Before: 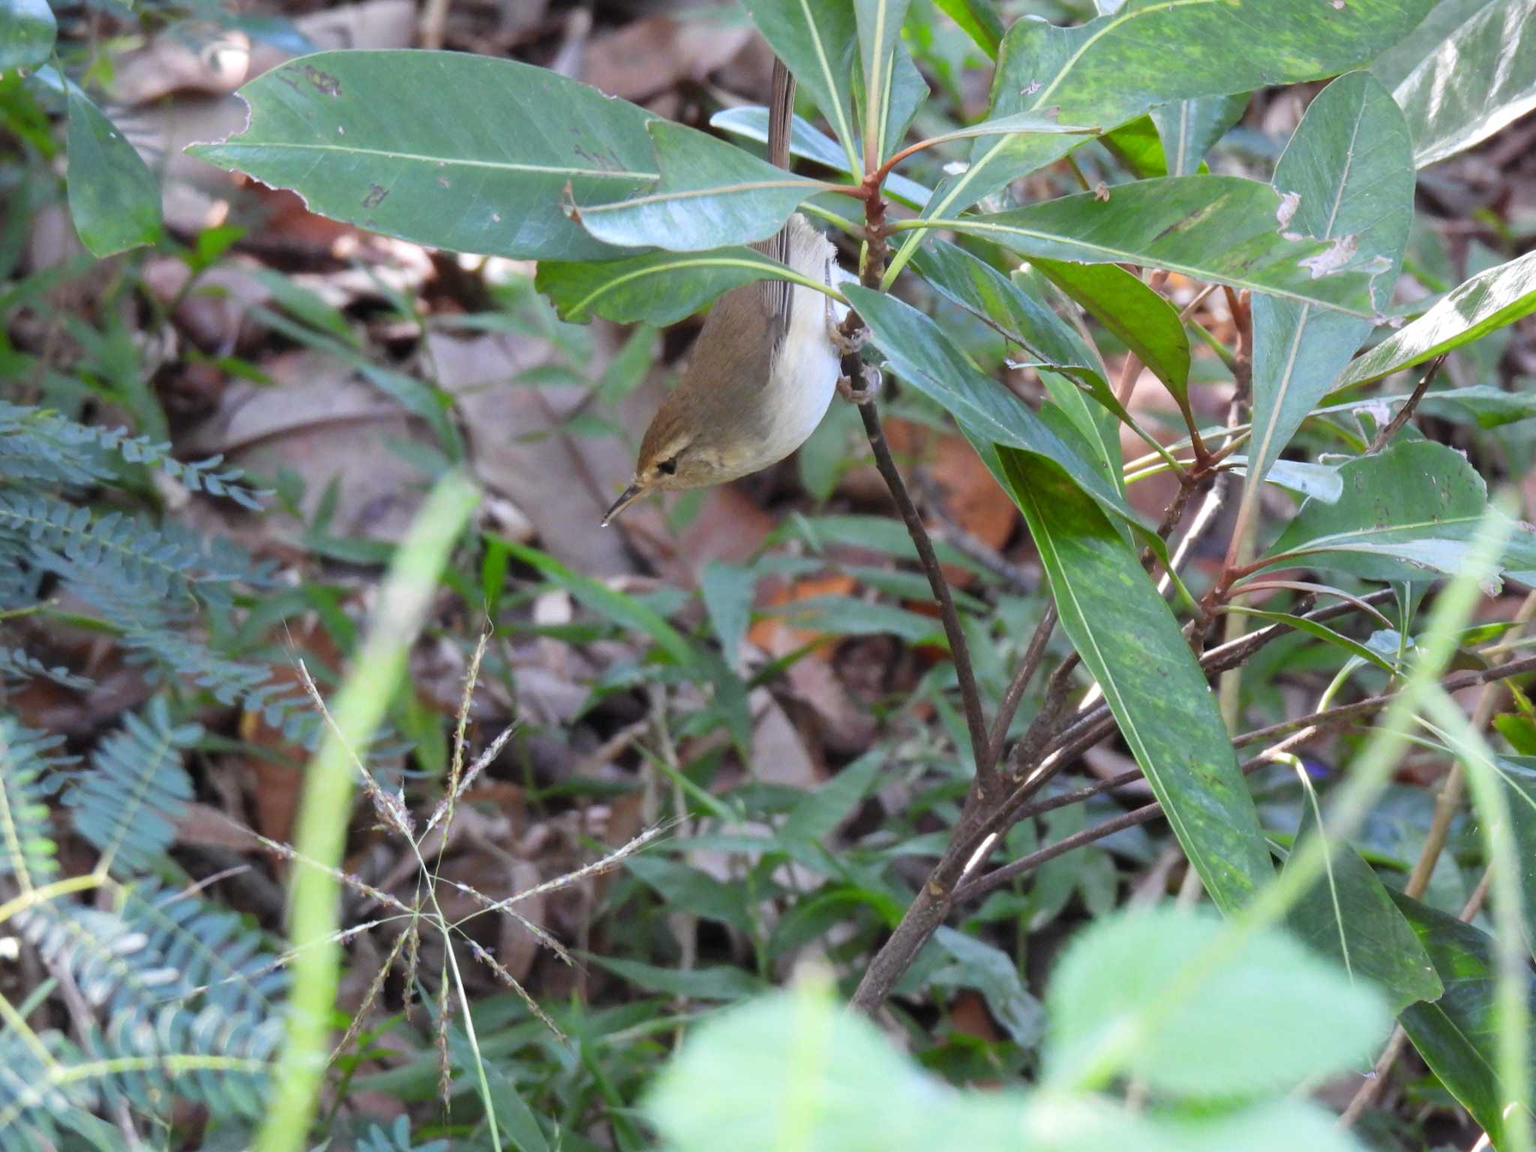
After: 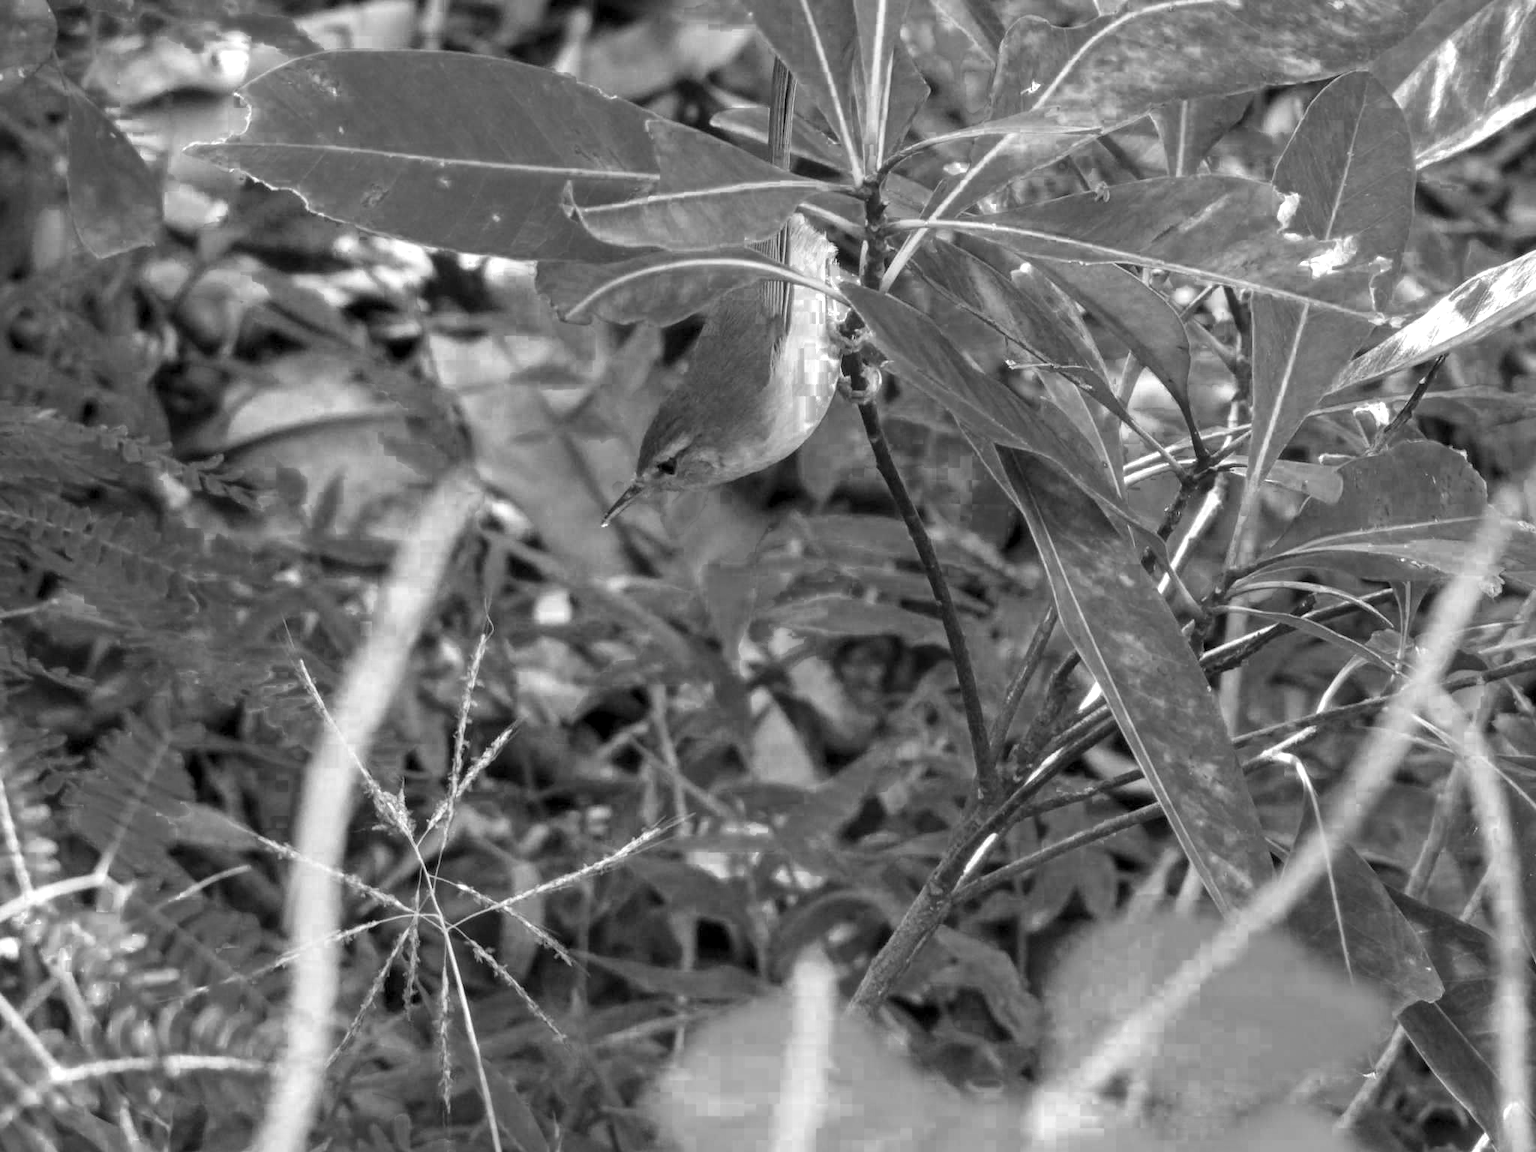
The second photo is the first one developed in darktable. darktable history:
local contrast: detail 130%
color balance rgb: linear chroma grading › global chroma 15%, perceptual saturation grading › global saturation 30%
color zones: curves: ch0 [(0.002, 0.589) (0.107, 0.484) (0.146, 0.249) (0.217, 0.352) (0.309, 0.525) (0.39, 0.404) (0.455, 0.169) (0.597, 0.055) (0.724, 0.212) (0.775, 0.691) (0.869, 0.571) (1, 0.587)]; ch1 [(0, 0) (0.143, 0) (0.286, 0) (0.429, 0) (0.571, 0) (0.714, 0) (0.857, 0)]
